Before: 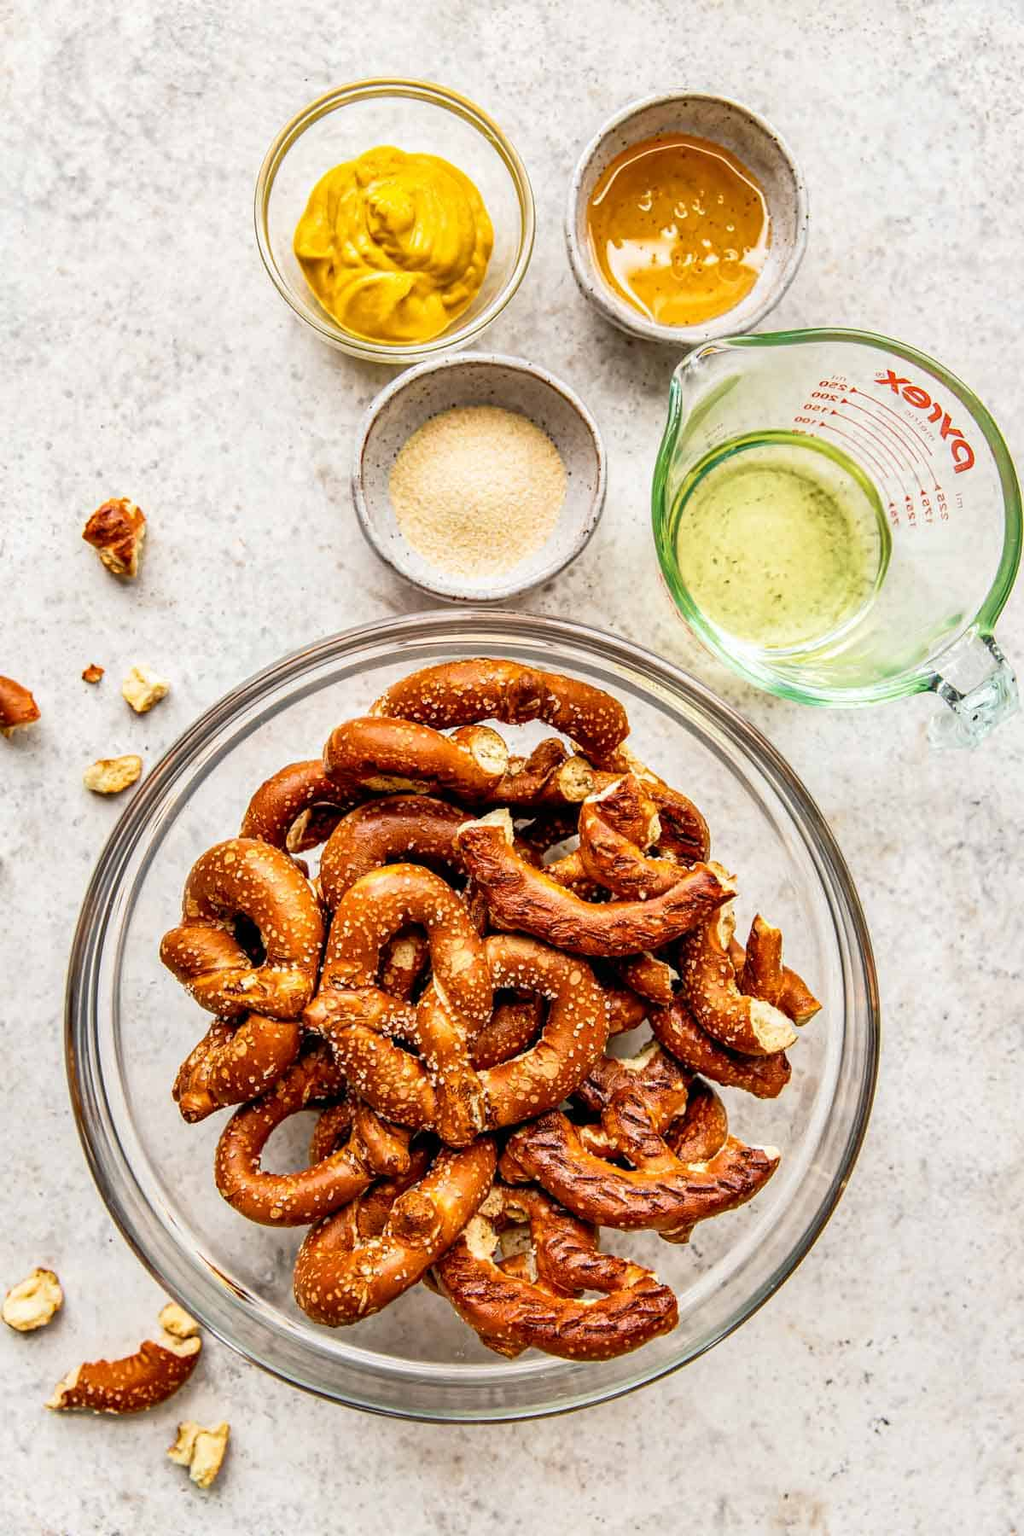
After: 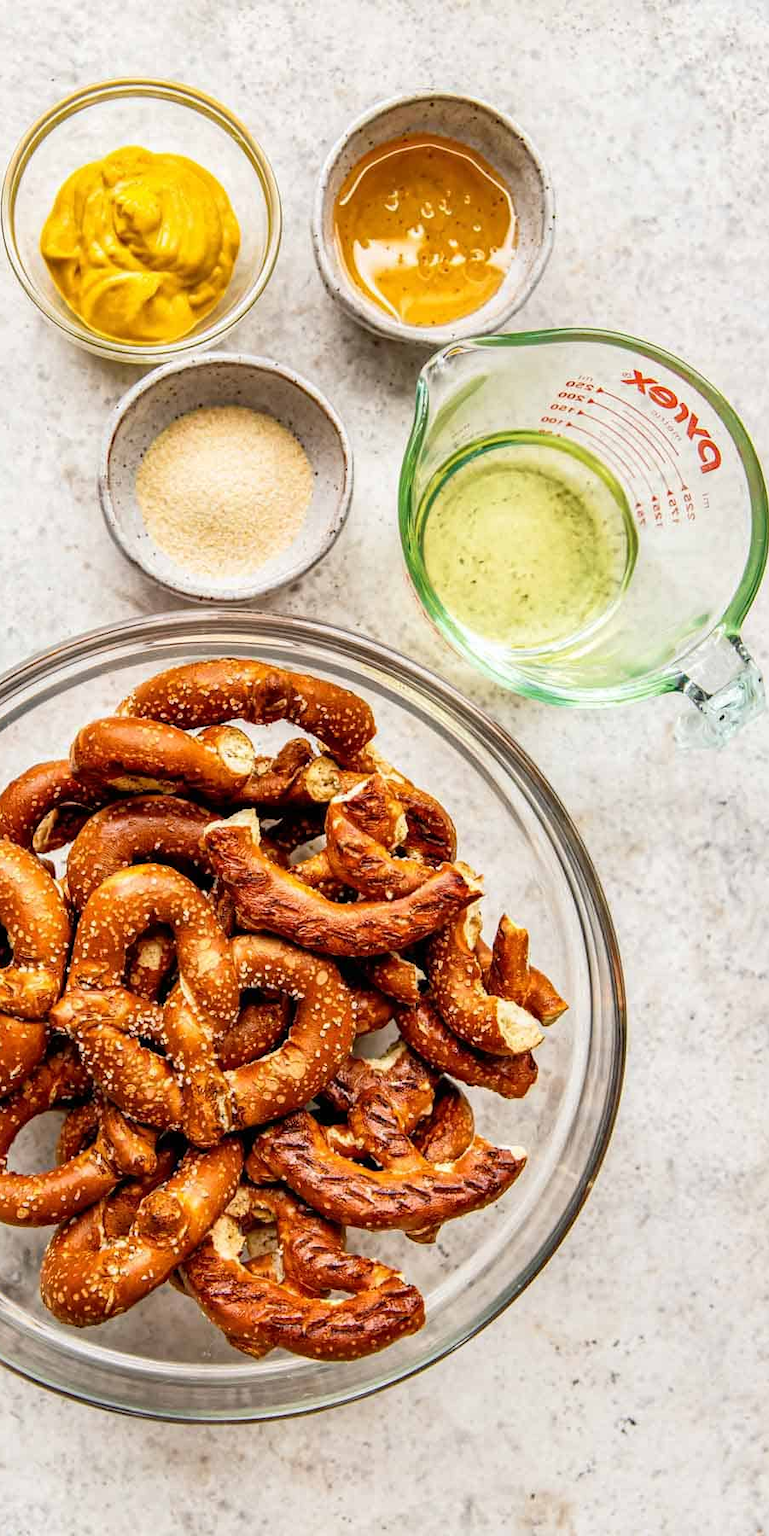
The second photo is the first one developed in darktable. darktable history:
crop and rotate: left 24.772%
